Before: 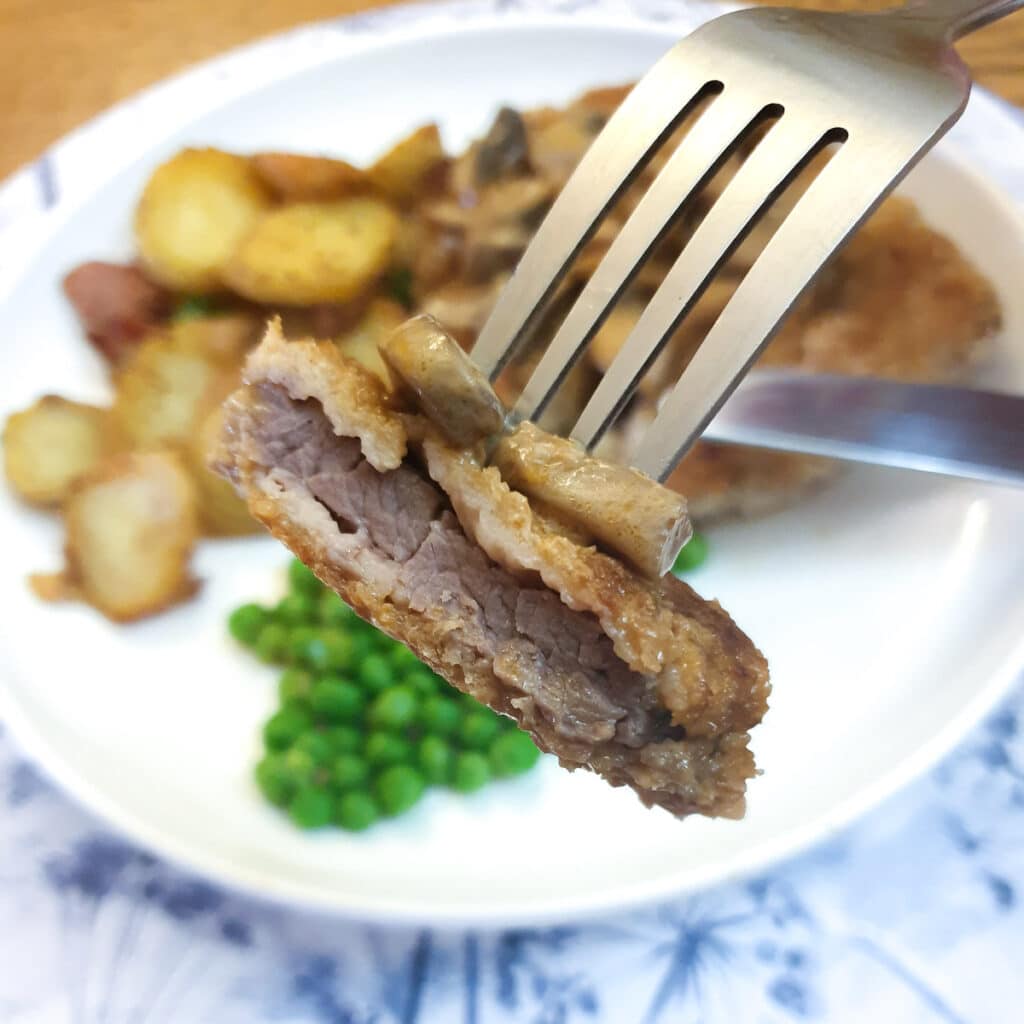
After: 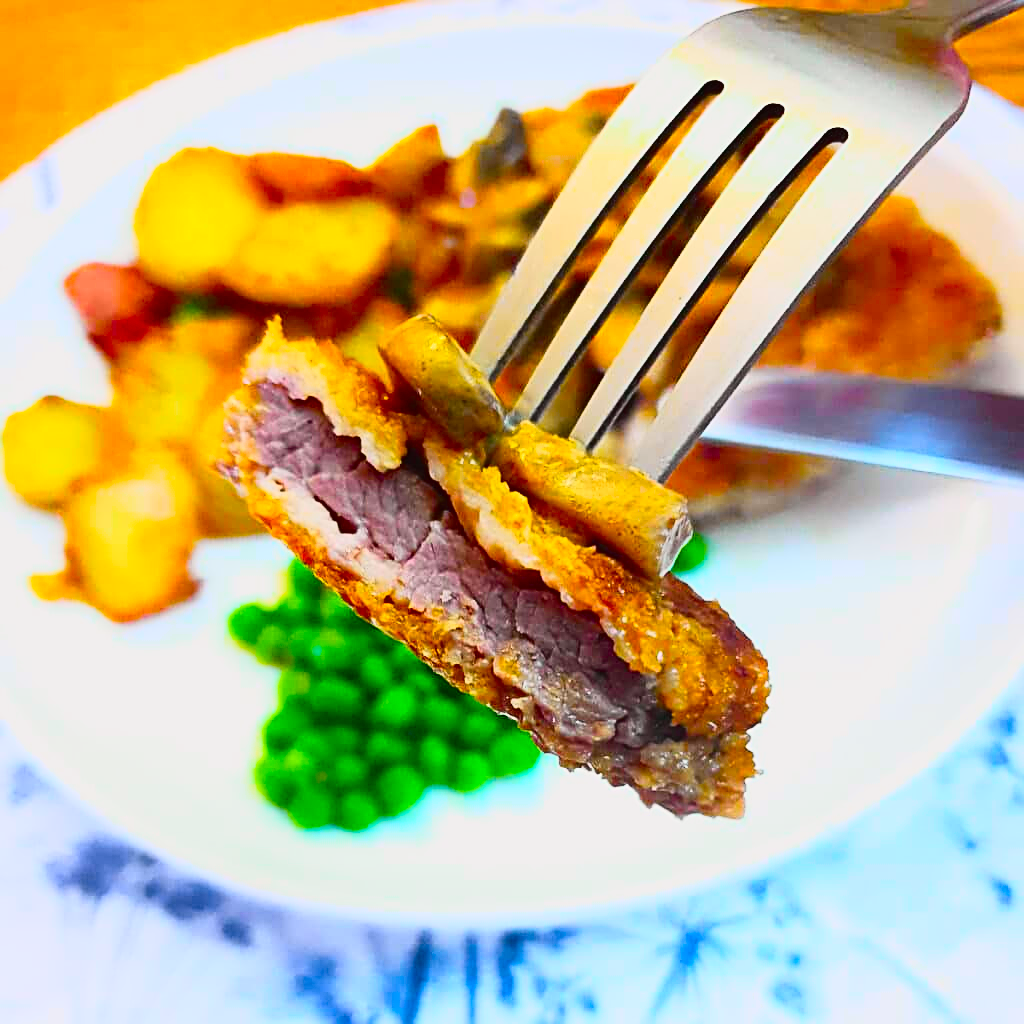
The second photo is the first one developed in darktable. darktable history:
color correction: highlights b* 0.038, saturation 1.82
sharpen: radius 2.609, amount 0.687
tone curve: curves: ch0 [(0, 0.023) (0.132, 0.075) (0.256, 0.2) (0.463, 0.494) (0.699, 0.816) (0.813, 0.898) (1, 0.943)]; ch1 [(0, 0) (0.32, 0.306) (0.441, 0.41) (0.476, 0.466) (0.498, 0.5) (0.518, 0.519) (0.546, 0.571) (0.604, 0.651) (0.733, 0.817) (1, 1)]; ch2 [(0, 0) (0.312, 0.313) (0.431, 0.425) (0.483, 0.477) (0.503, 0.503) (0.526, 0.507) (0.564, 0.575) (0.614, 0.695) (0.713, 0.767) (0.985, 0.966)], color space Lab, independent channels, preserve colors none
